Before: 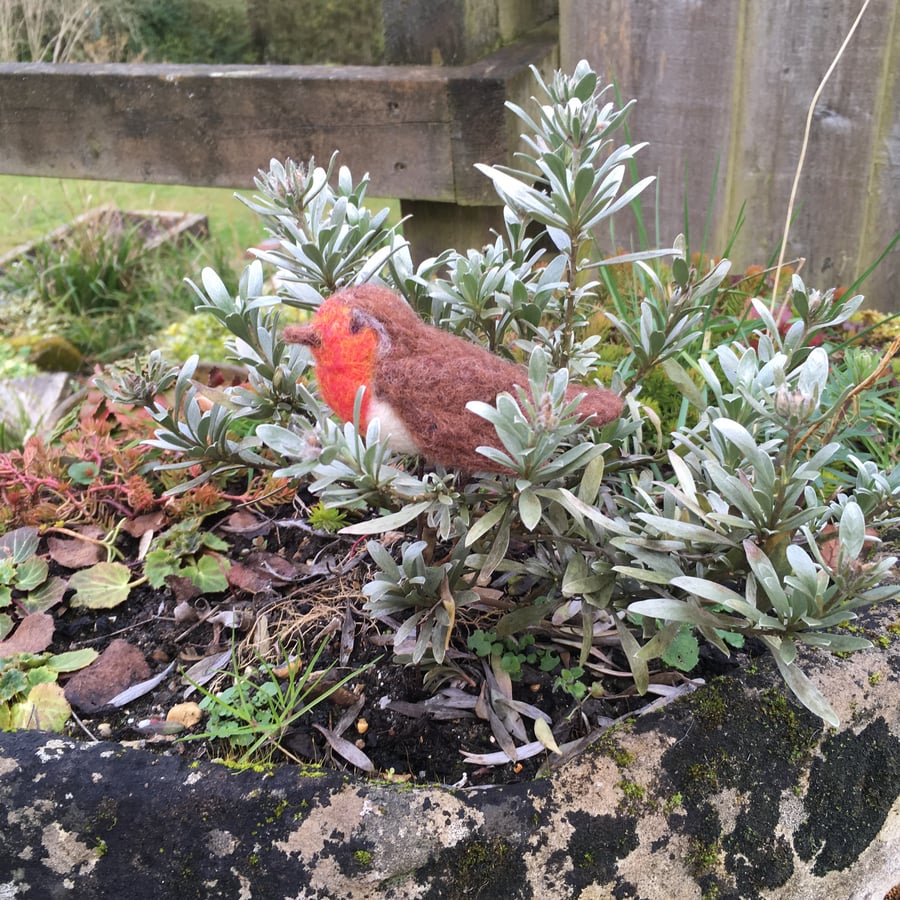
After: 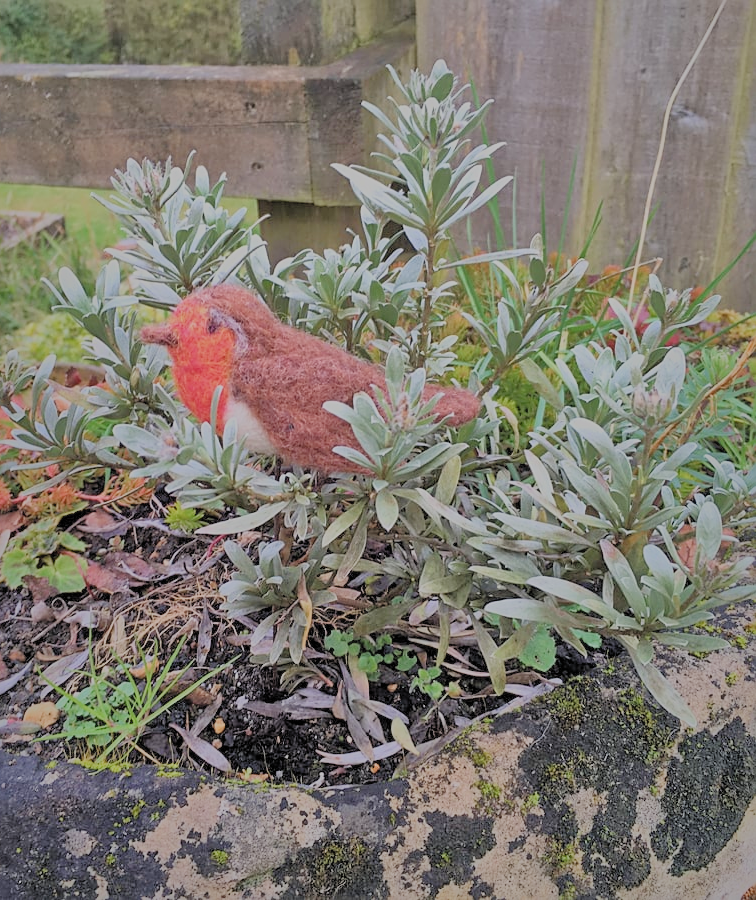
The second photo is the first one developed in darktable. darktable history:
tone equalizer: -7 EV 0.152 EV, -6 EV 0.564 EV, -5 EV 1.16 EV, -4 EV 1.32 EV, -3 EV 1.17 EV, -2 EV 0.6 EV, -1 EV 0.168 EV
filmic rgb: black relative exposure -6.92 EV, white relative exposure 5.59 EV, hardness 2.85, color science v5 (2021), contrast in shadows safe, contrast in highlights safe
sharpen: on, module defaults
shadows and highlights: shadows 38.67, highlights -73.89
crop: left 15.913%
